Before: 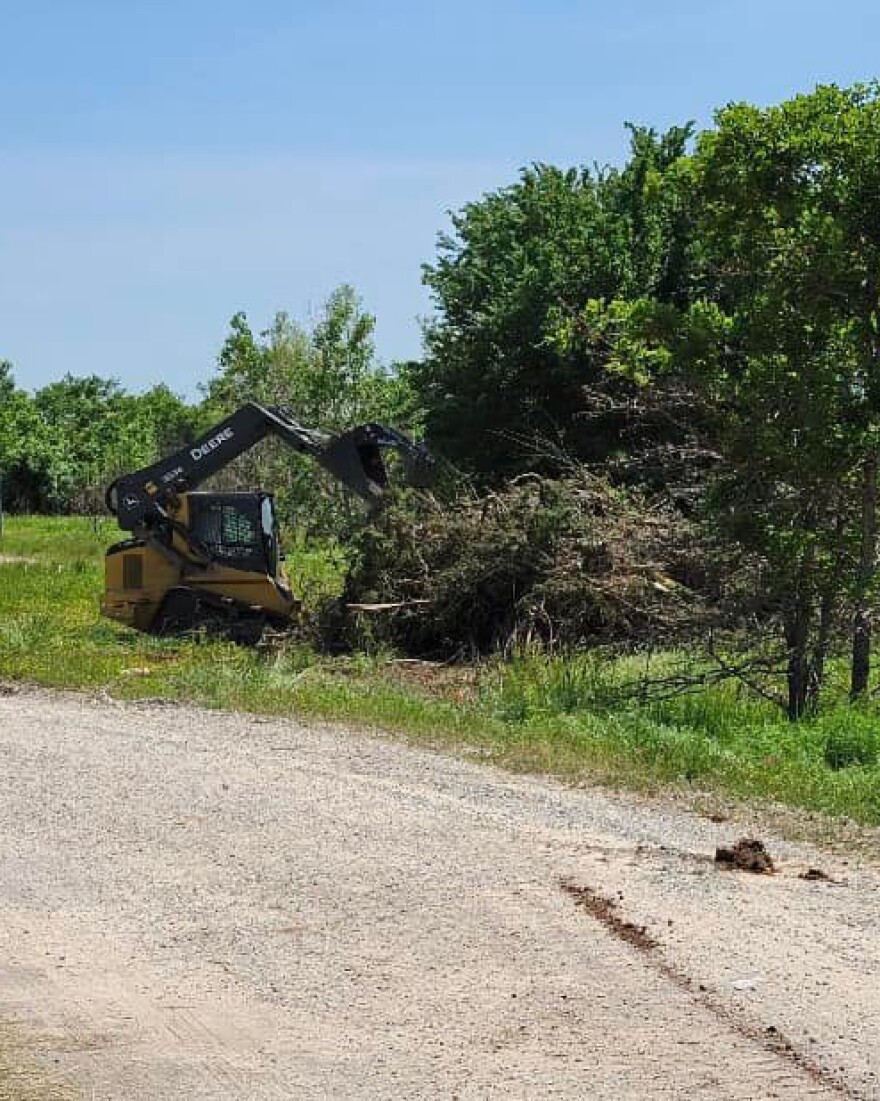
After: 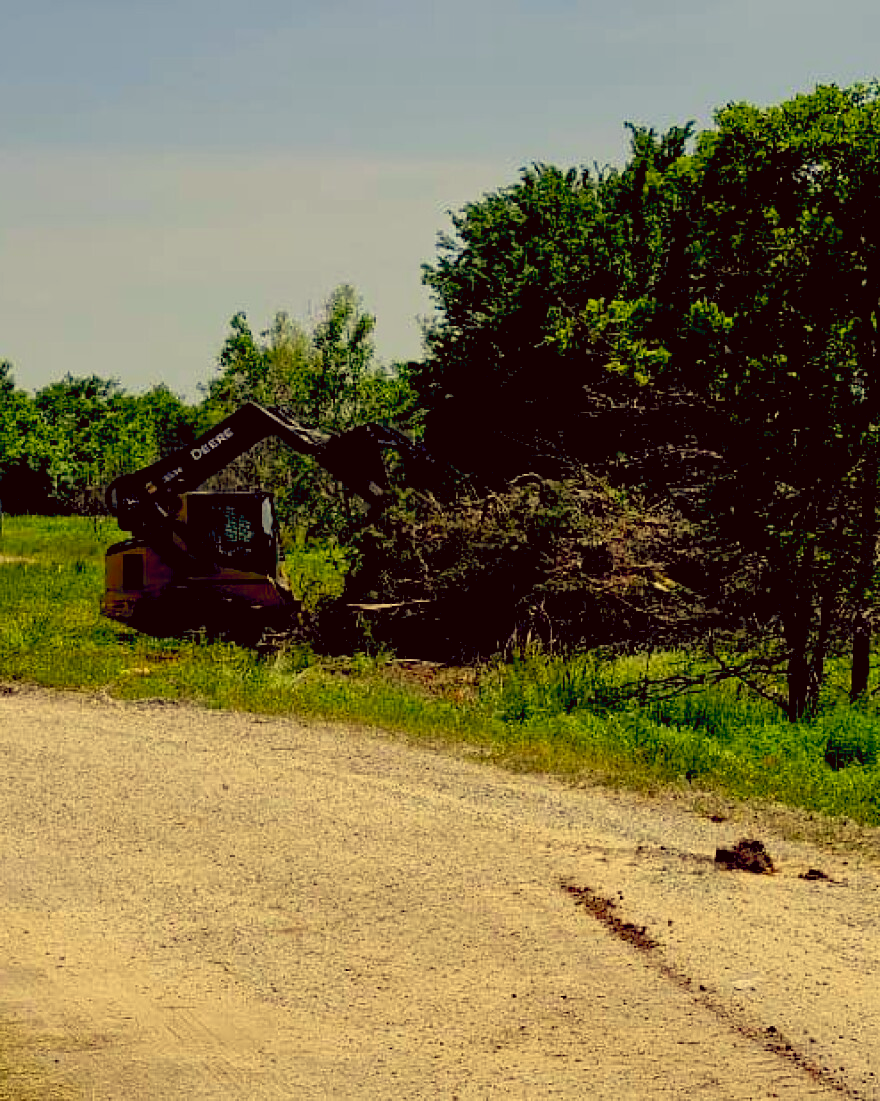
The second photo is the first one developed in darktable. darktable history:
exposure: black level correction 0.046, exposure -0.228 EV, compensate highlight preservation false
color balance rgb: shadows lift › hue 87.51°, highlights gain › chroma 0.68%, highlights gain › hue 55.1°, global offset › chroma 0.13%, global offset › hue 253.66°, linear chroma grading › global chroma 0.5%, perceptual saturation grading › global saturation 16.38%
color correction: highlights a* -0.482, highlights b* 40, shadows a* 9.8, shadows b* -0.161
